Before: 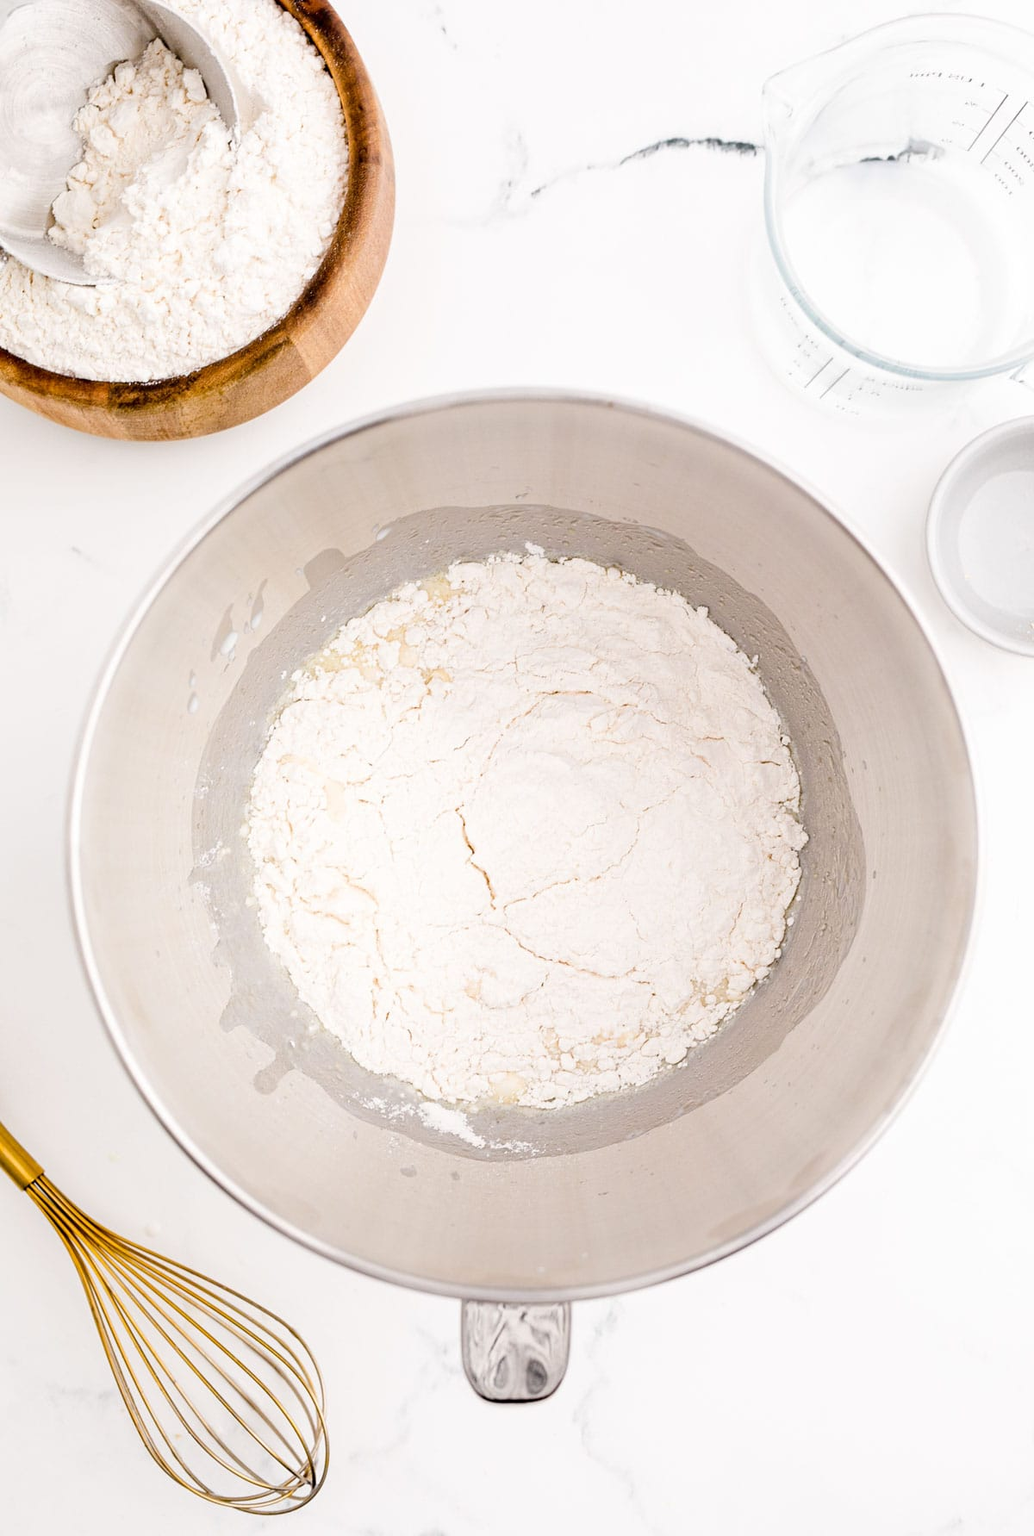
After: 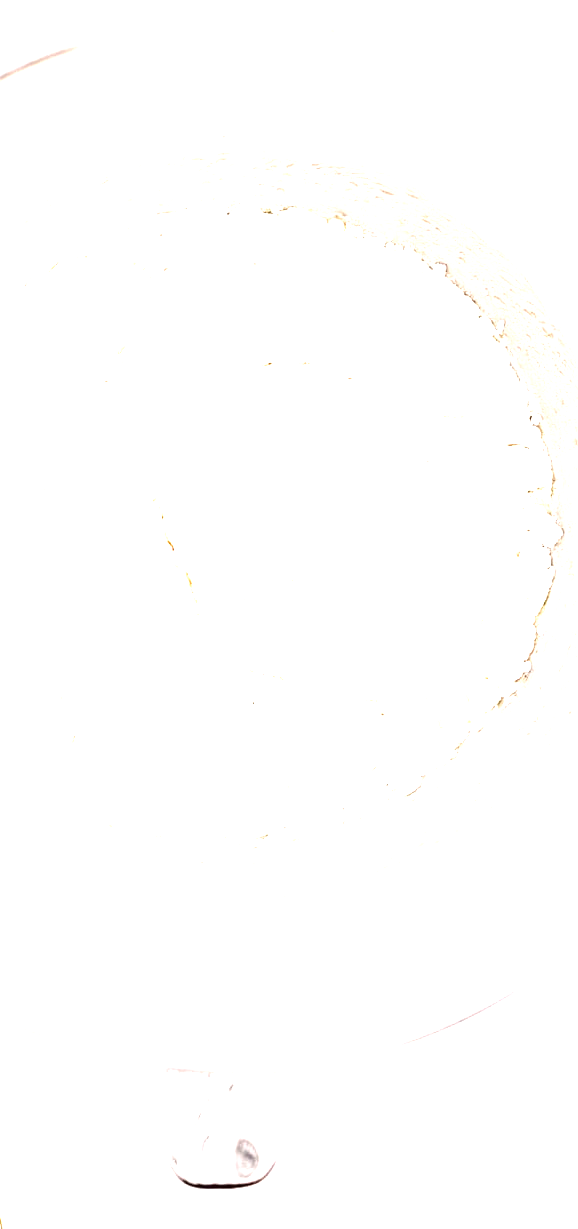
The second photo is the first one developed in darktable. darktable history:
exposure: black level correction 0, exposure 1.94 EV, compensate highlight preservation false
crop: left 31.409%, top 24.713%, right 20.347%, bottom 6.357%
